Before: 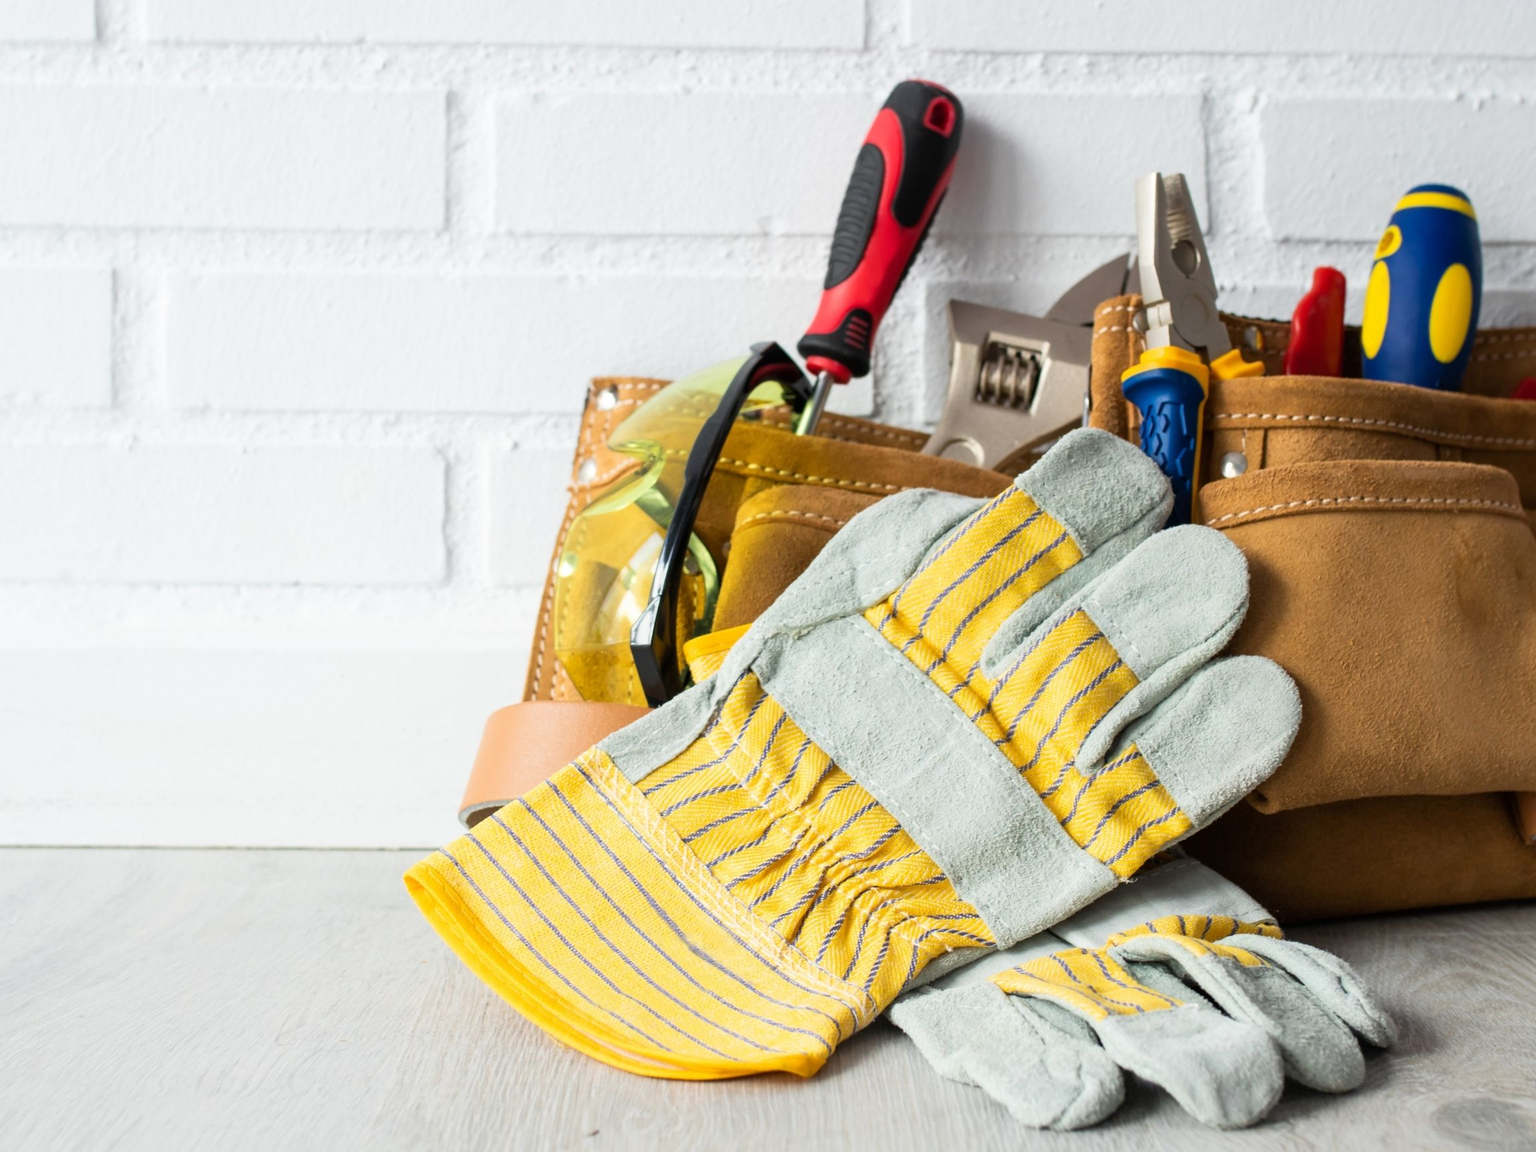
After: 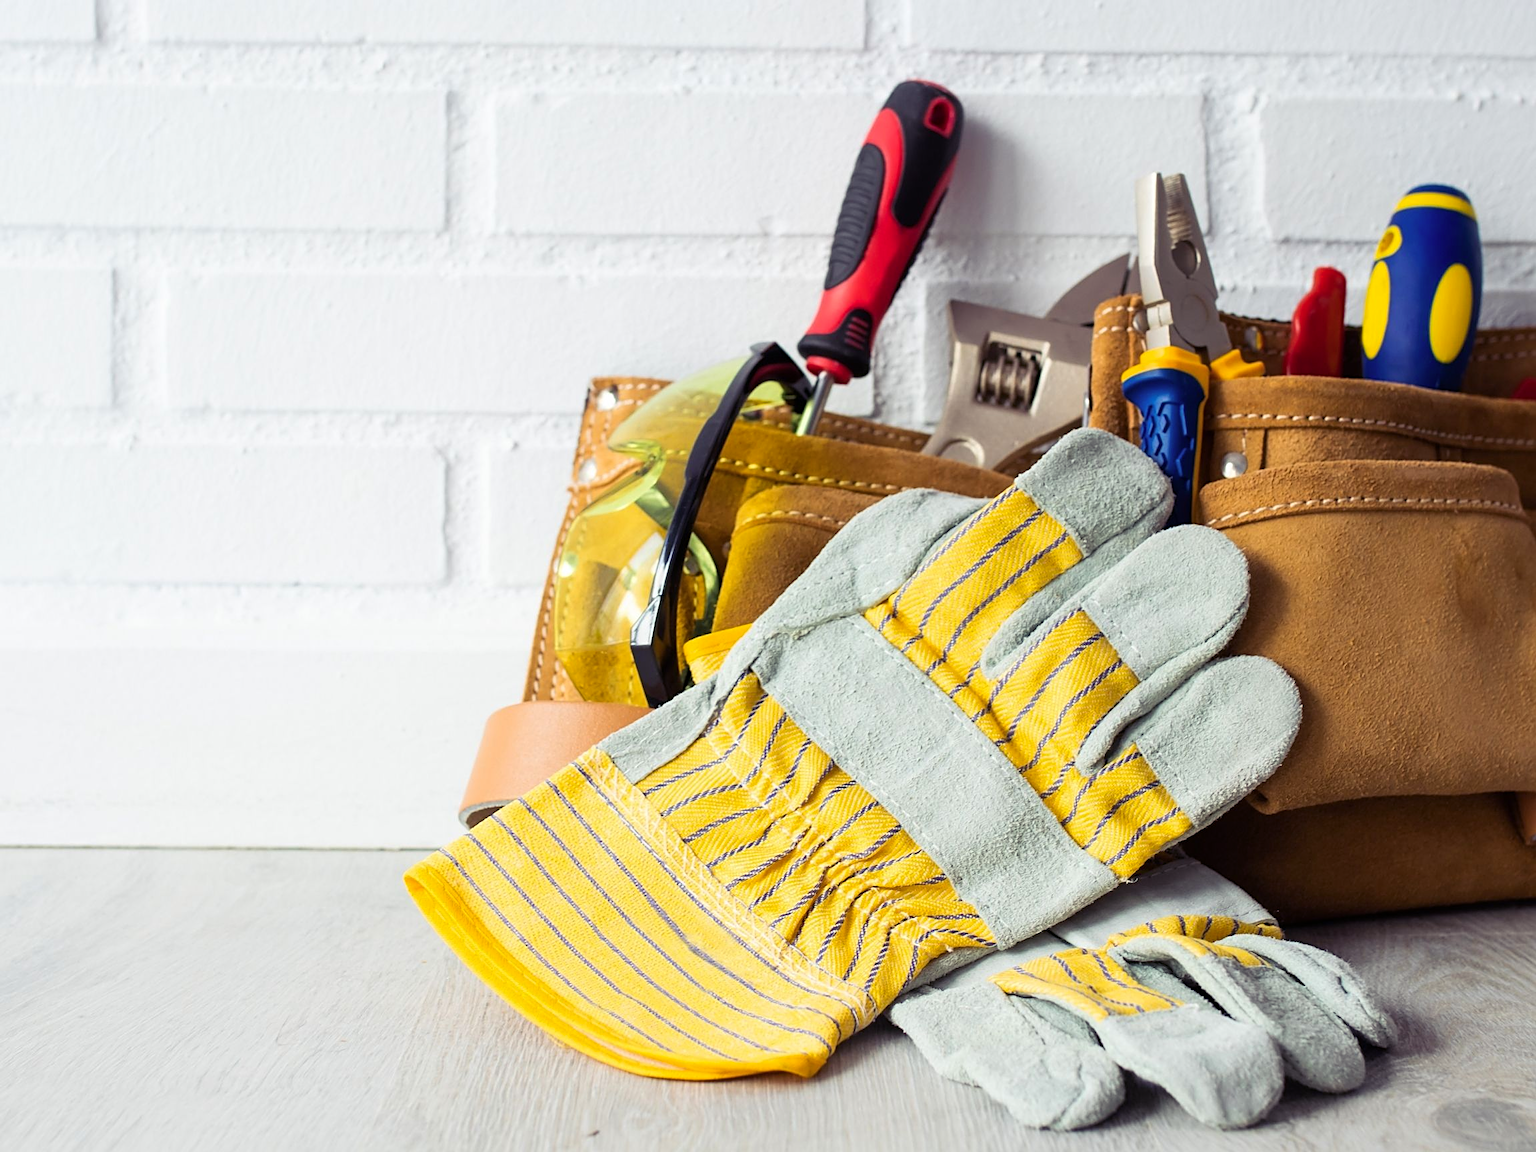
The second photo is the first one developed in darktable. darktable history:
color balance rgb: shadows lift › luminance -21.355%, shadows lift › chroma 8.952%, shadows lift › hue 285.76°, perceptual saturation grading › global saturation 0.167%, global vibrance 20%
sharpen: on, module defaults
